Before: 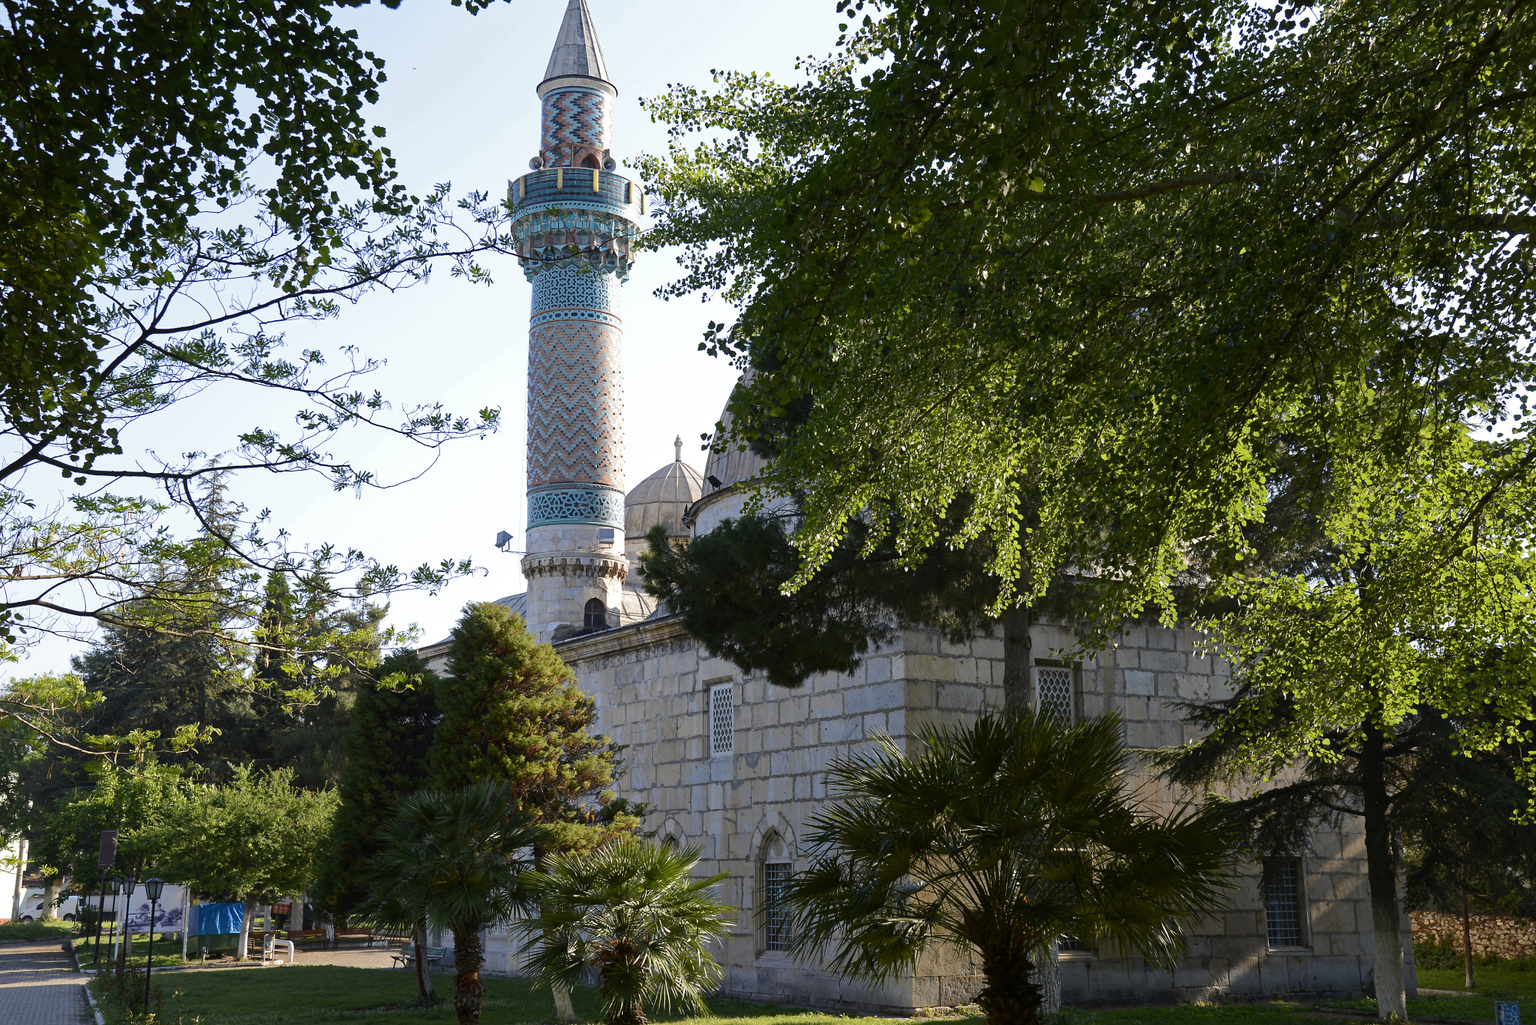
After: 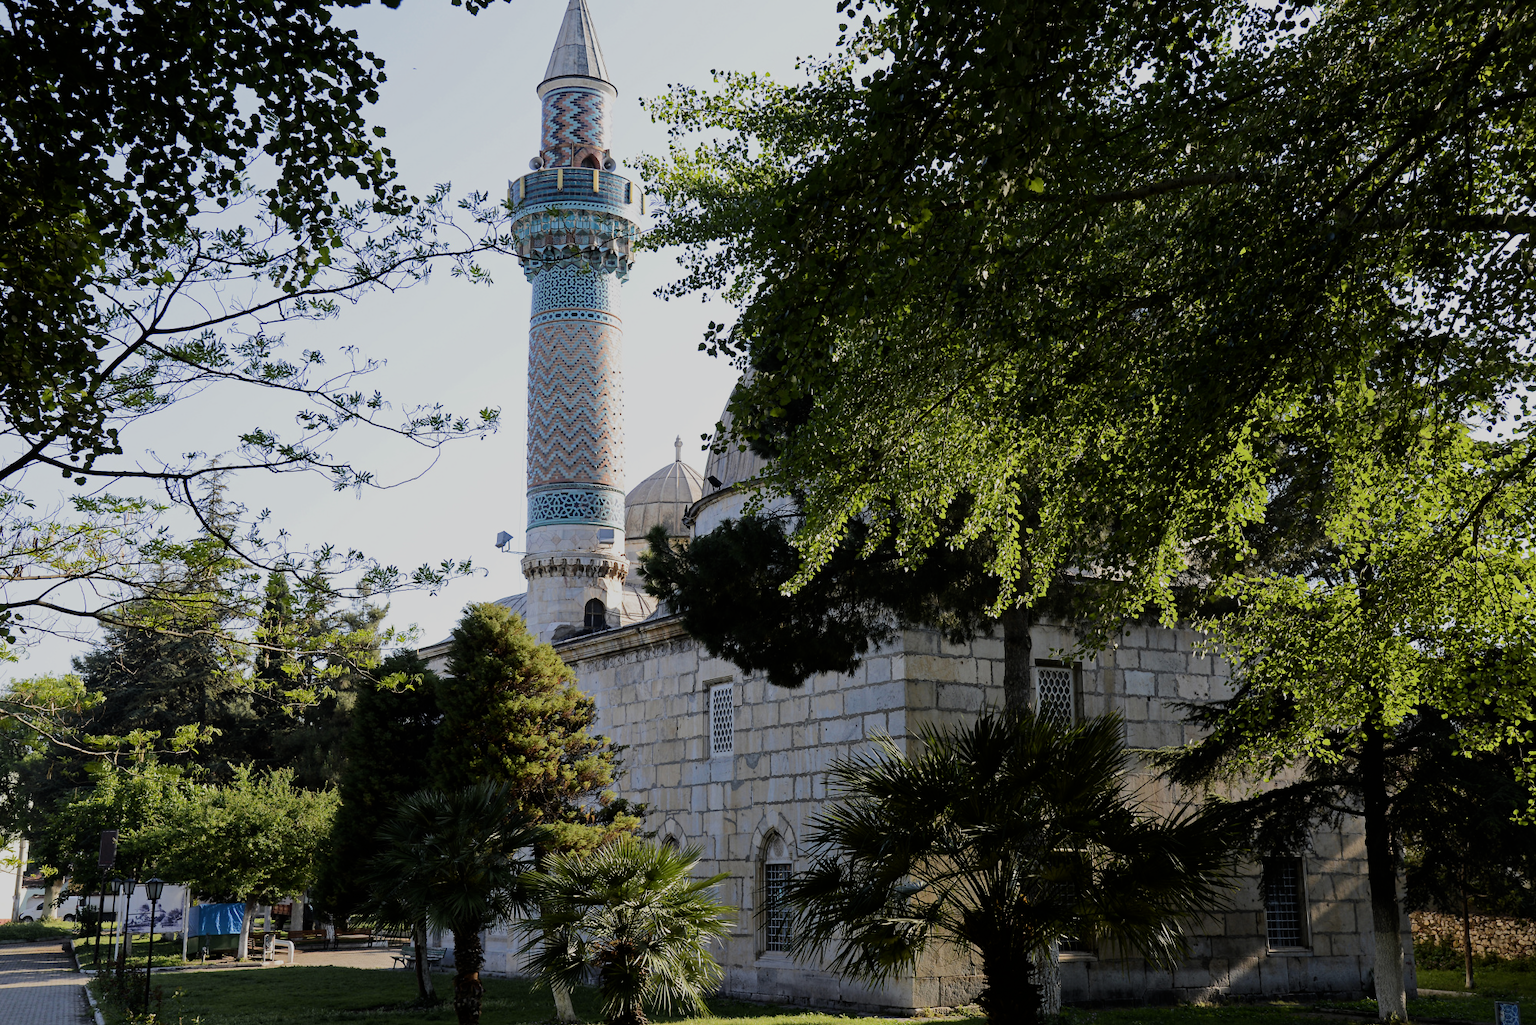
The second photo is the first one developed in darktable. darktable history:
filmic rgb: black relative exposure -9.34 EV, white relative exposure 6.73 EV, hardness 3.08, contrast 1.059, iterations of high-quality reconstruction 0
tone equalizer: edges refinement/feathering 500, mask exposure compensation -1.57 EV, preserve details no
